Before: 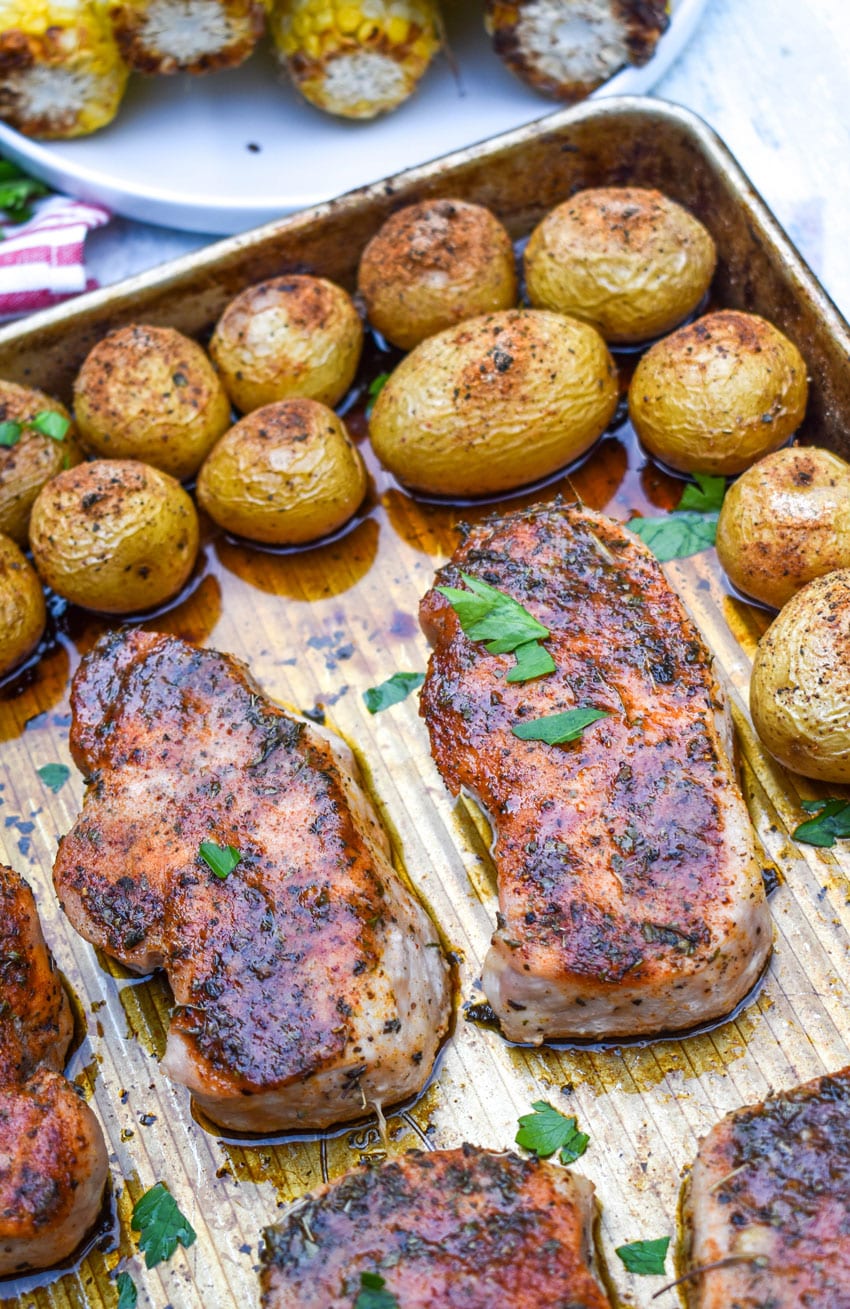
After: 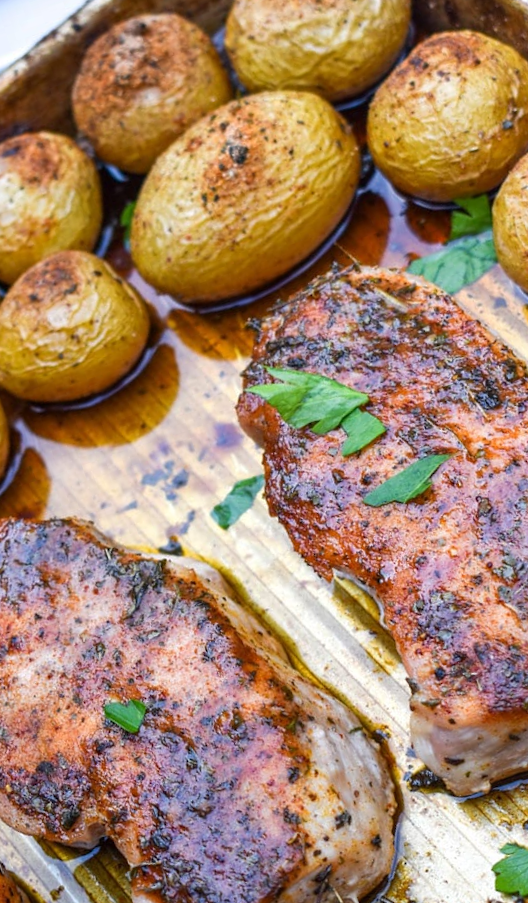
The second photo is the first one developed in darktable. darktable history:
crop and rotate: angle 18.34°, left 6.737%, right 4.095%, bottom 1.059%
